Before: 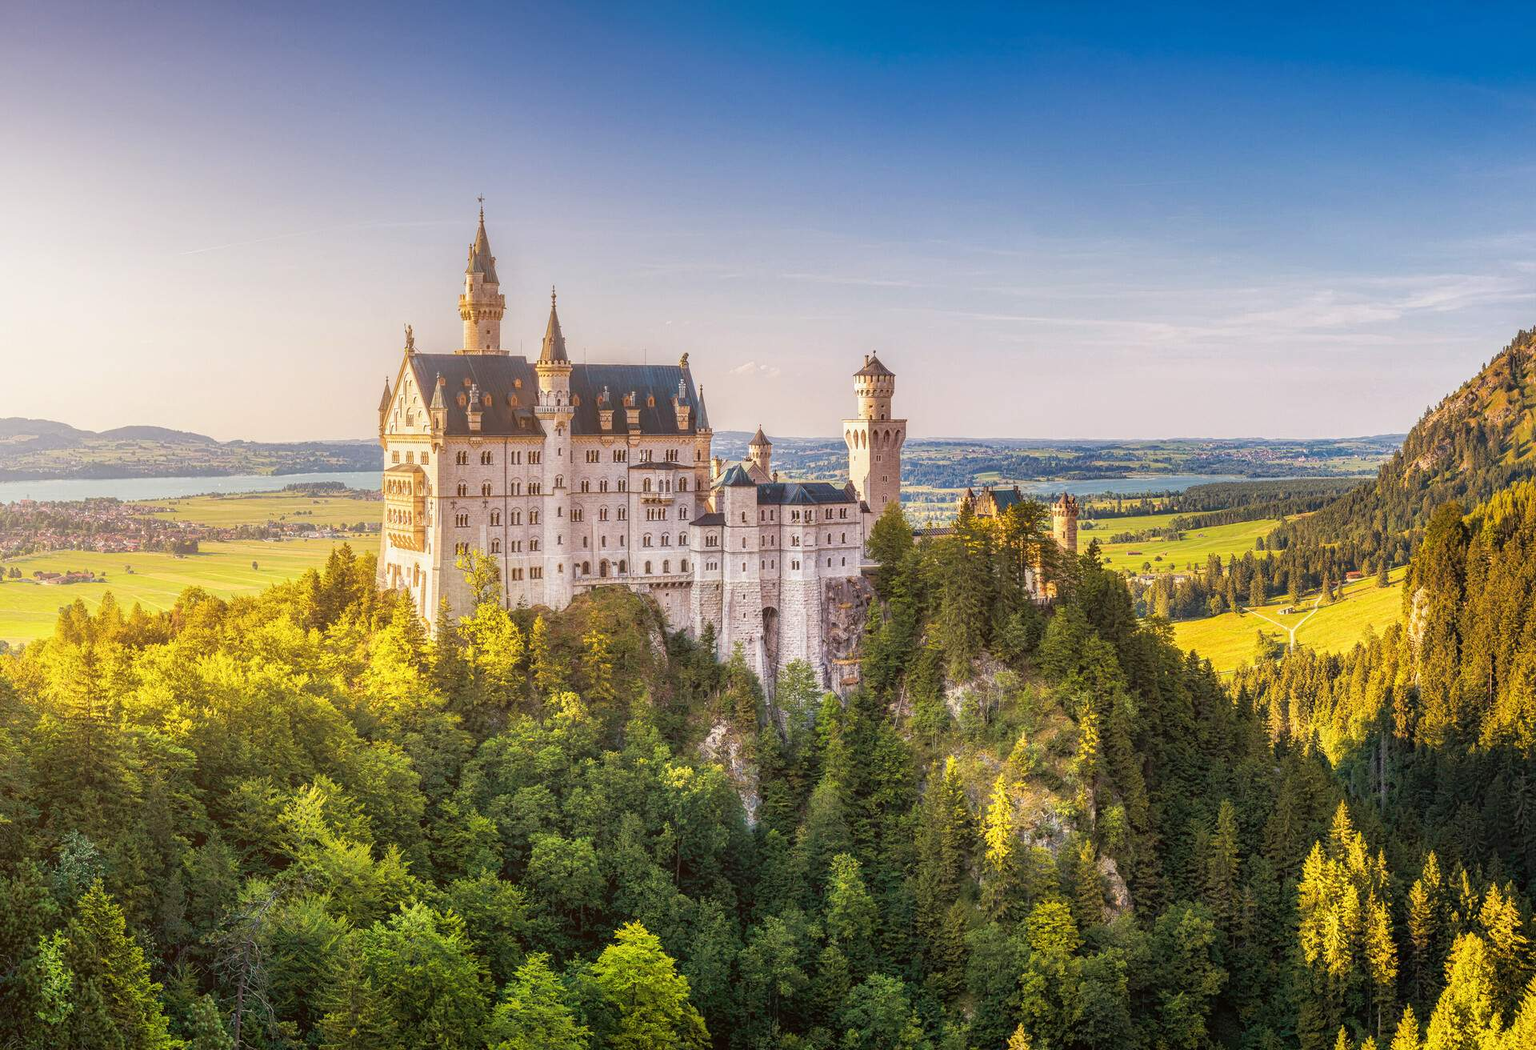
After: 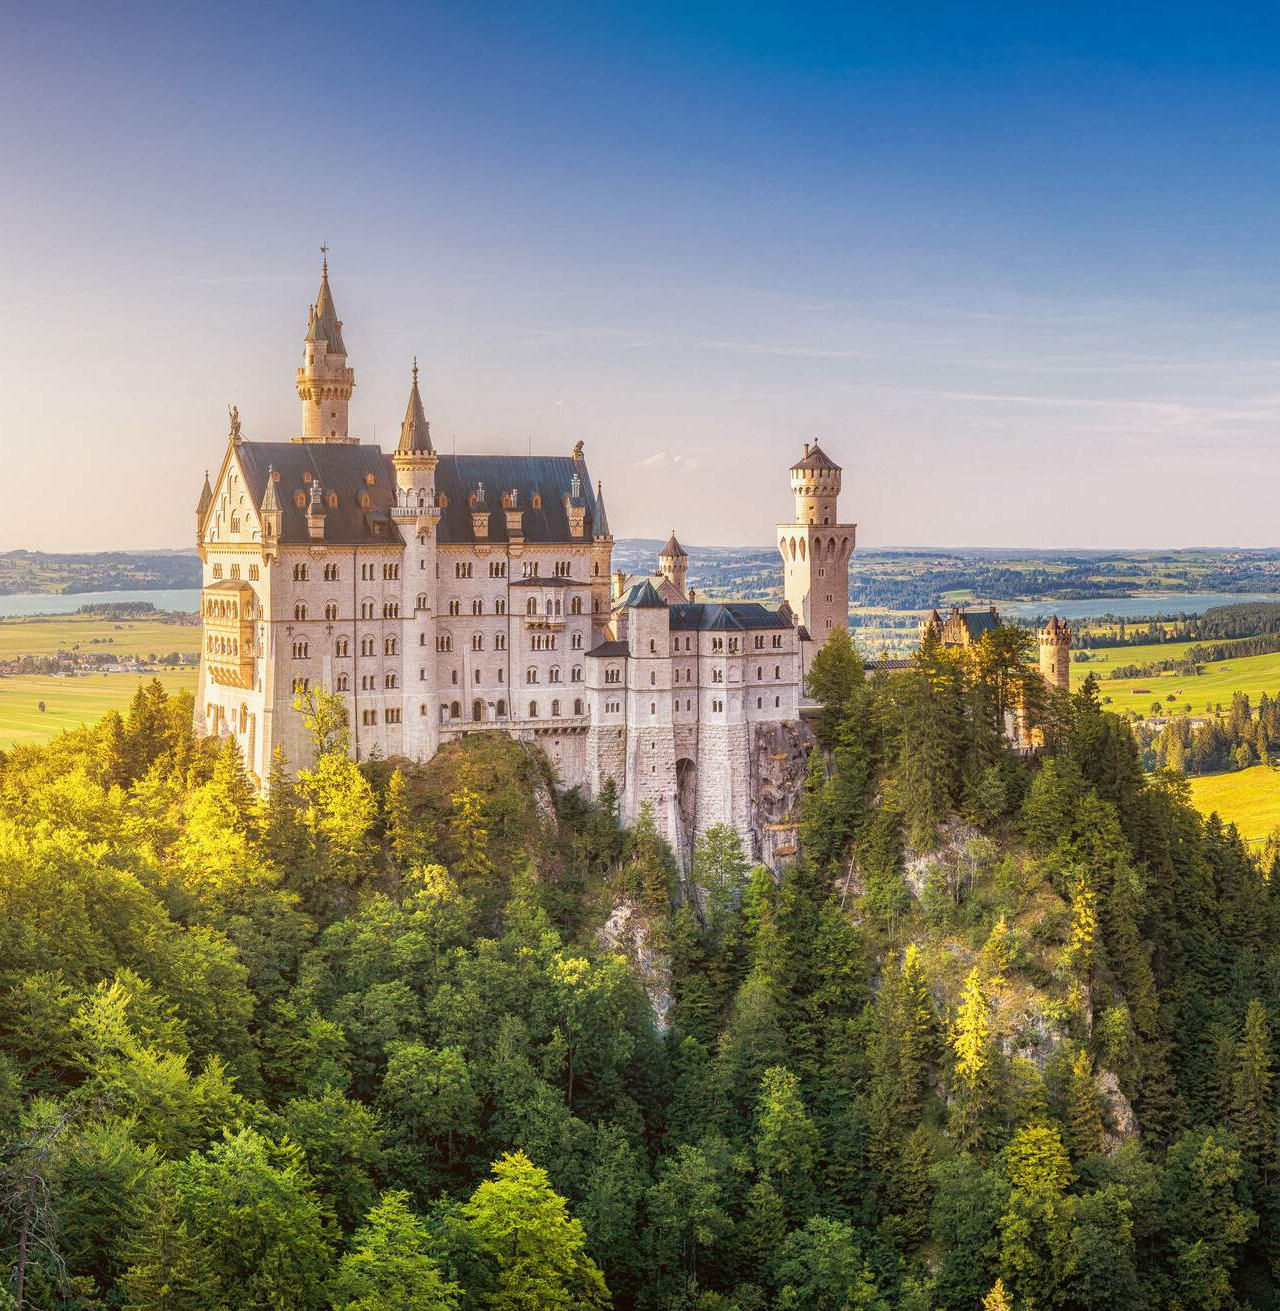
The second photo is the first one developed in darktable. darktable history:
crop and rotate: left 14.455%, right 18.841%
